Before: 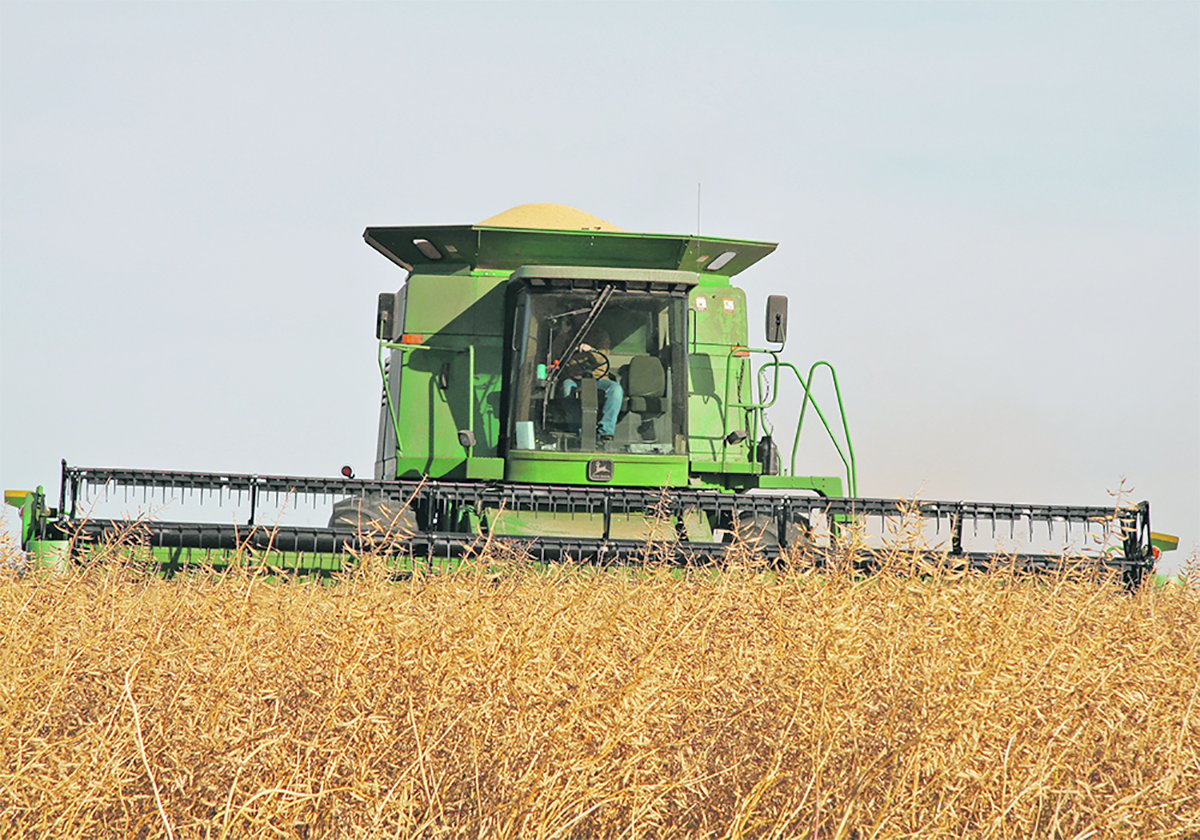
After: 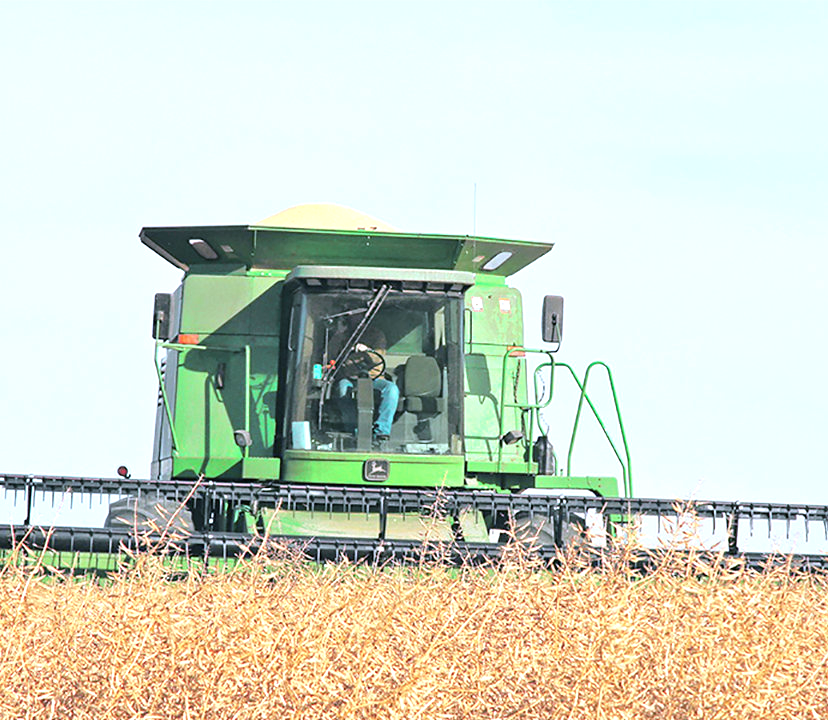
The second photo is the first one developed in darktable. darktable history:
crop: left 18.722%, right 12.239%, bottom 14.242%
exposure: exposure 0.607 EV, compensate highlight preservation false
color correction: highlights a* -2.17, highlights b* -18.16
